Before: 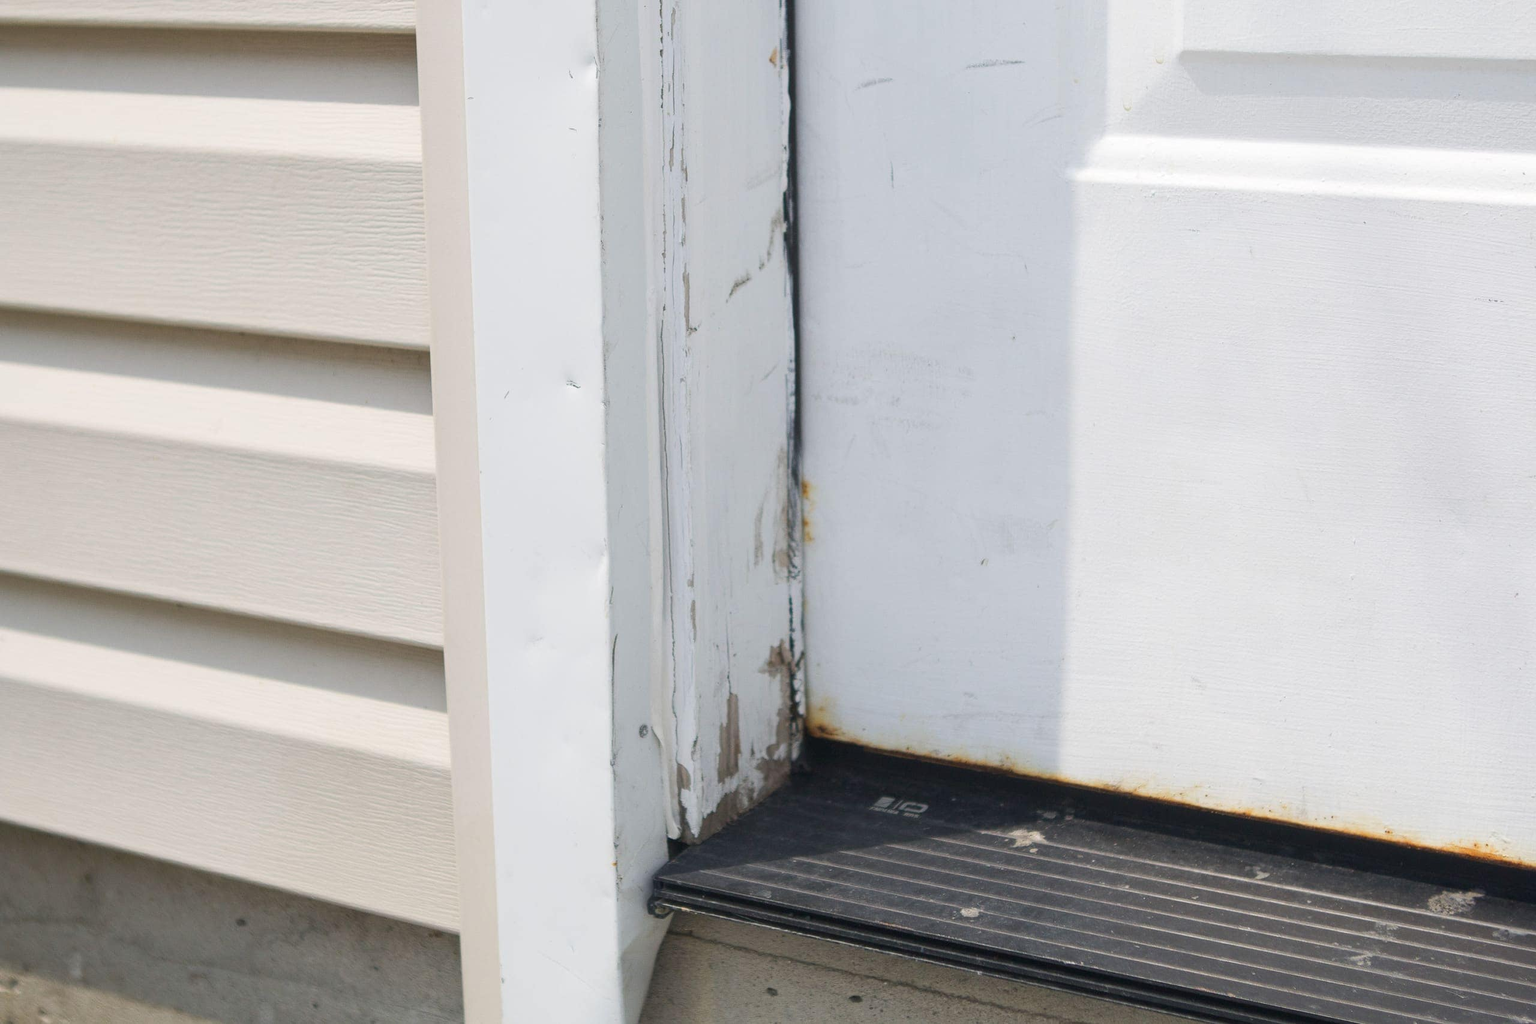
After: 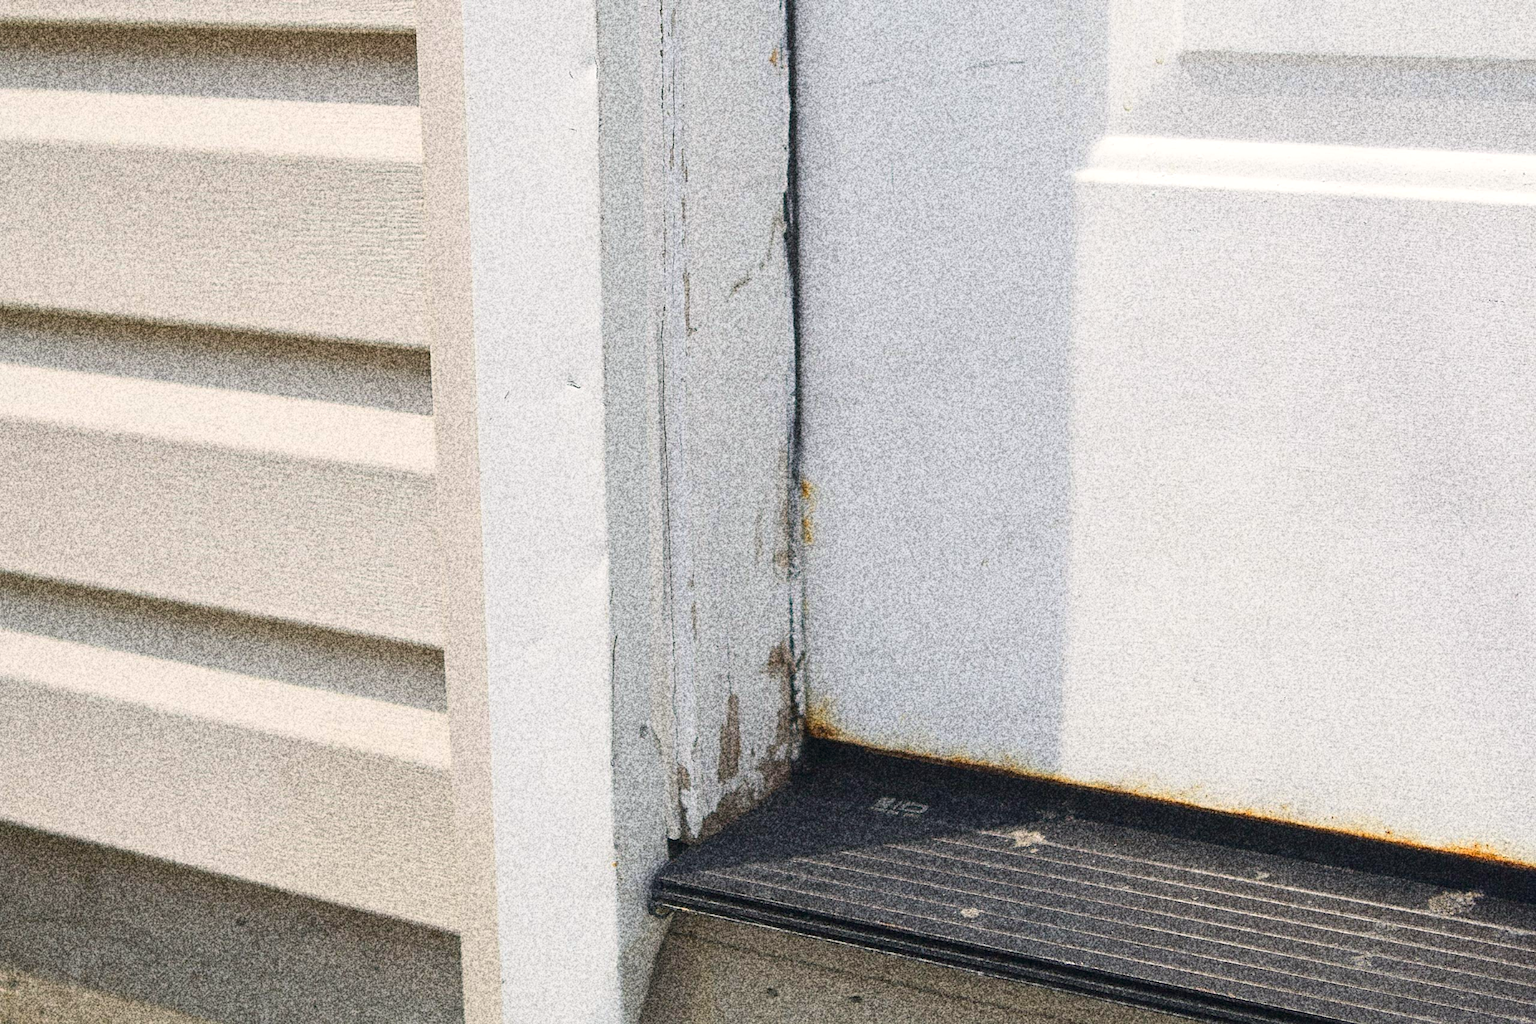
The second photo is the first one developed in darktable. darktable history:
grain: coarseness 30.02 ISO, strength 100%
sharpen: on, module defaults
exposure: exposure 0.078 EV, compensate highlight preservation false
color correction: highlights a* 0.816, highlights b* 2.78, saturation 1.1
